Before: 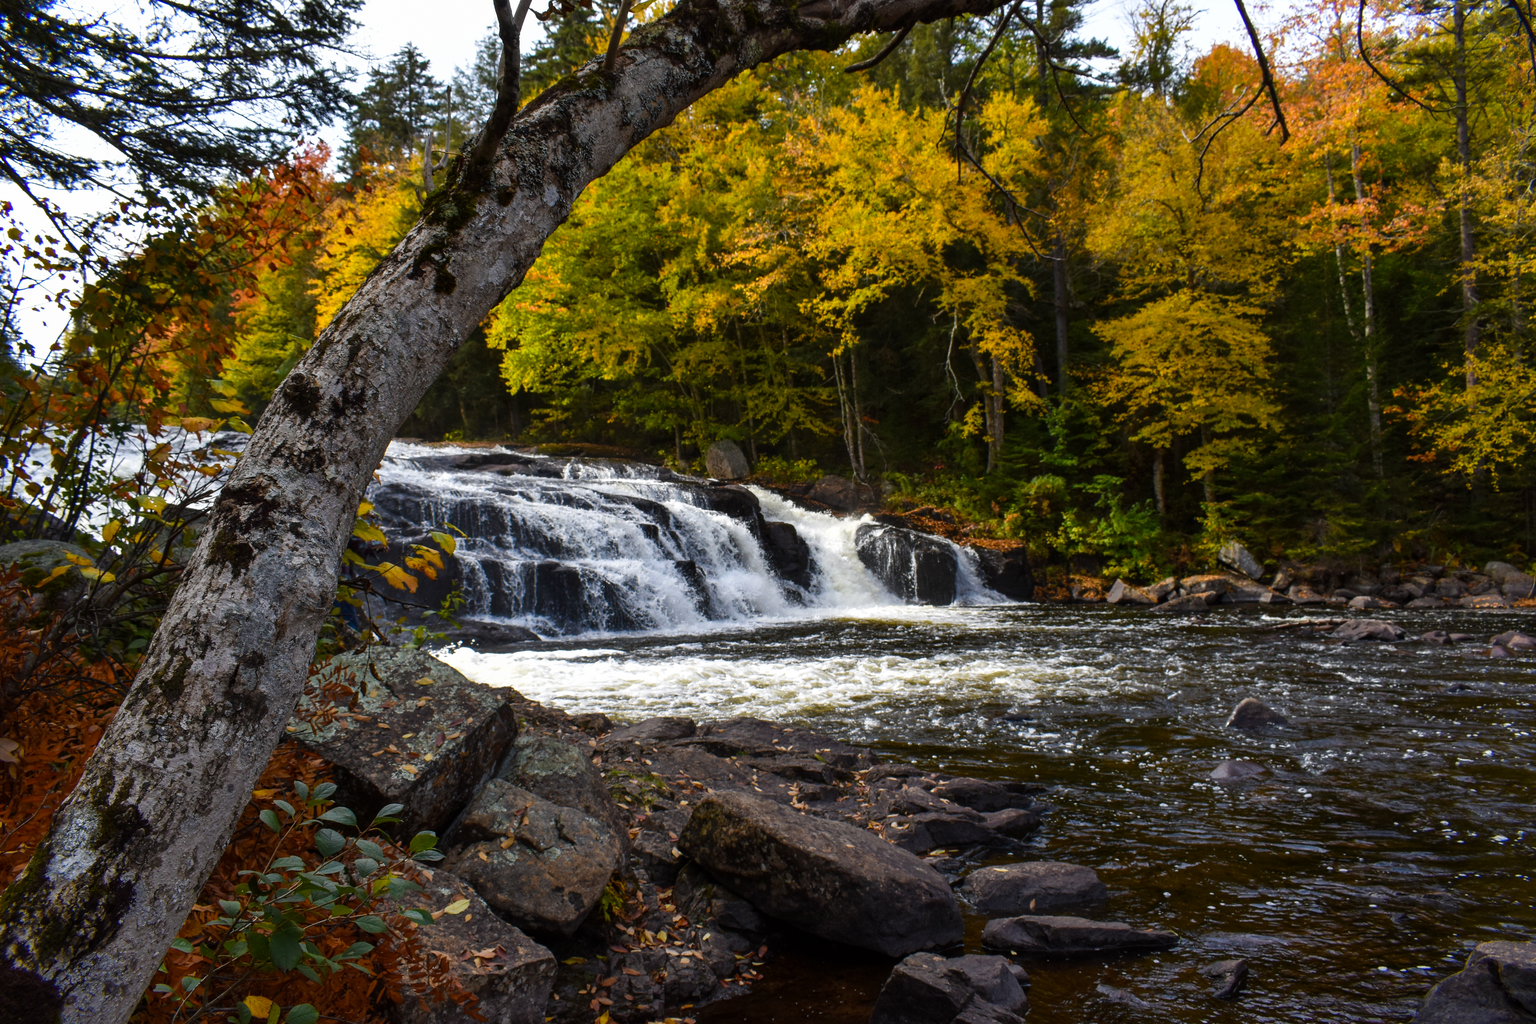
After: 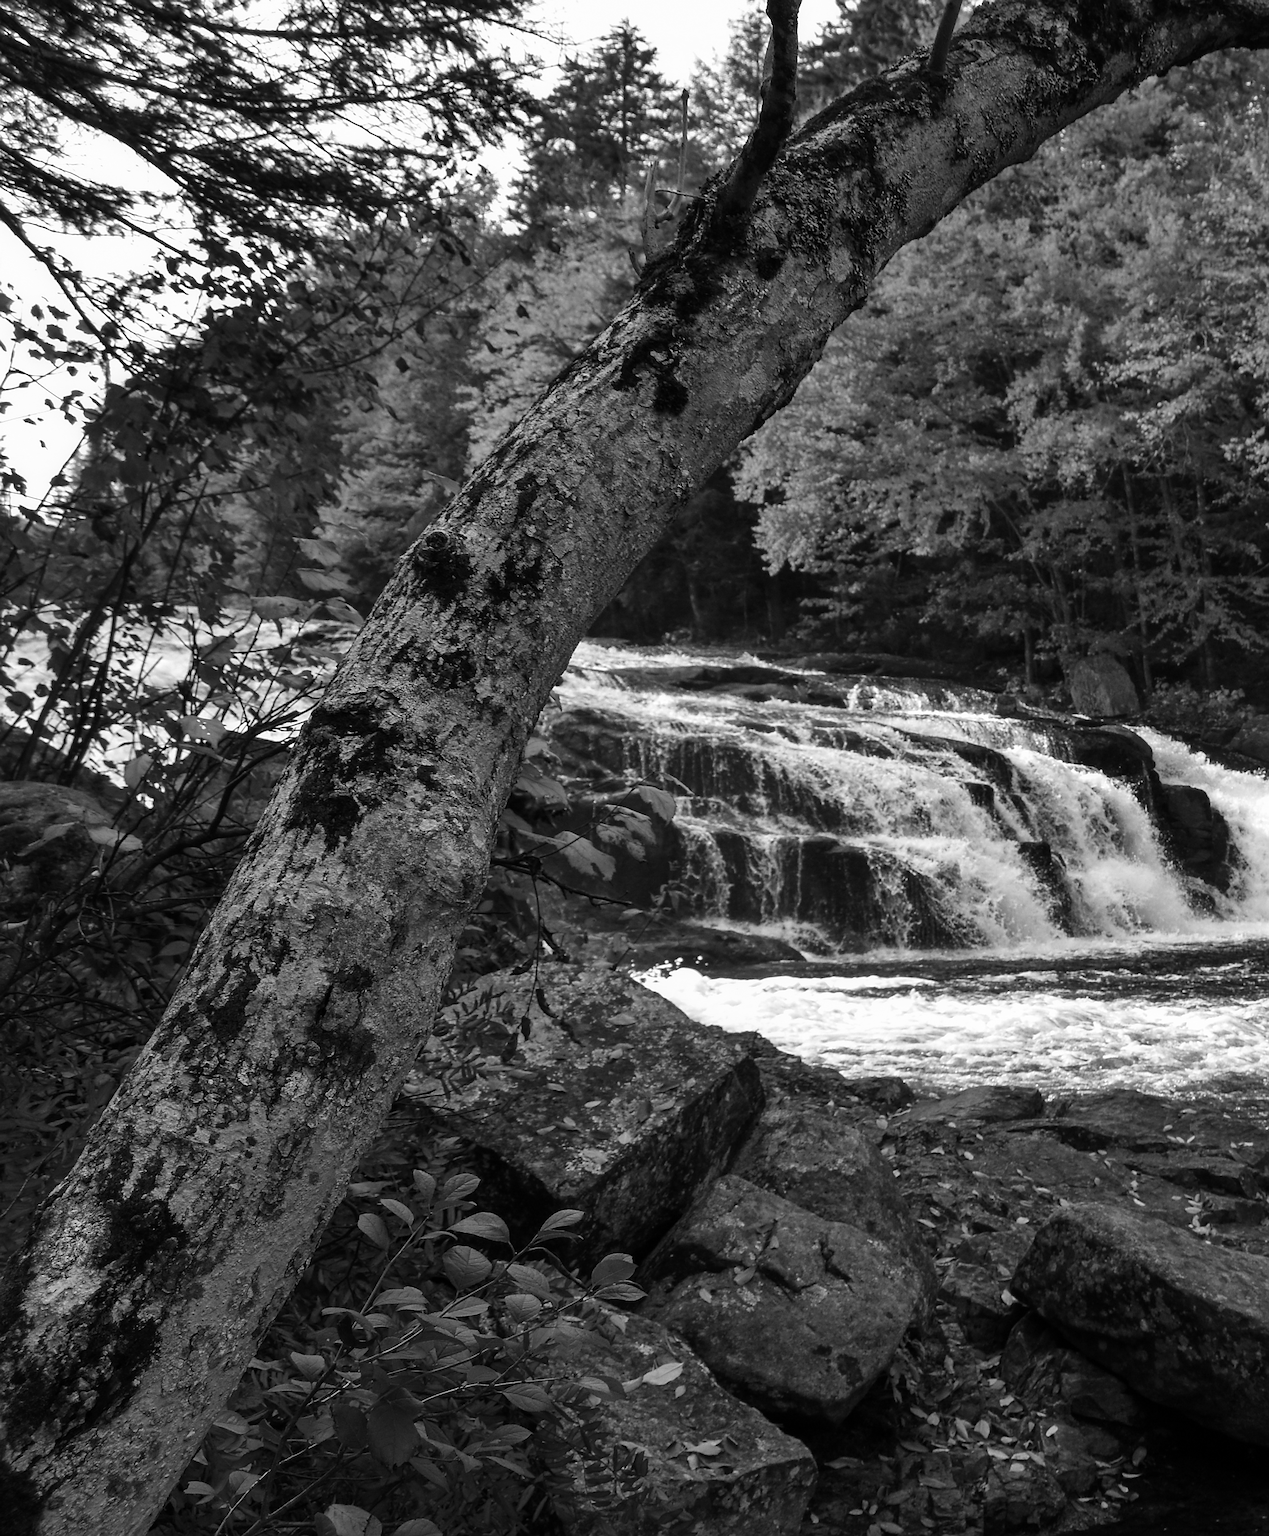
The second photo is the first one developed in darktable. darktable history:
monochrome: a 14.95, b -89.96
sharpen: on, module defaults
white balance: red 0.766, blue 1.537
crop: left 0.587%, right 45.588%, bottom 0.086%
rotate and perspective: rotation 1.57°, crop left 0.018, crop right 0.982, crop top 0.039, crop bottom 0.961
